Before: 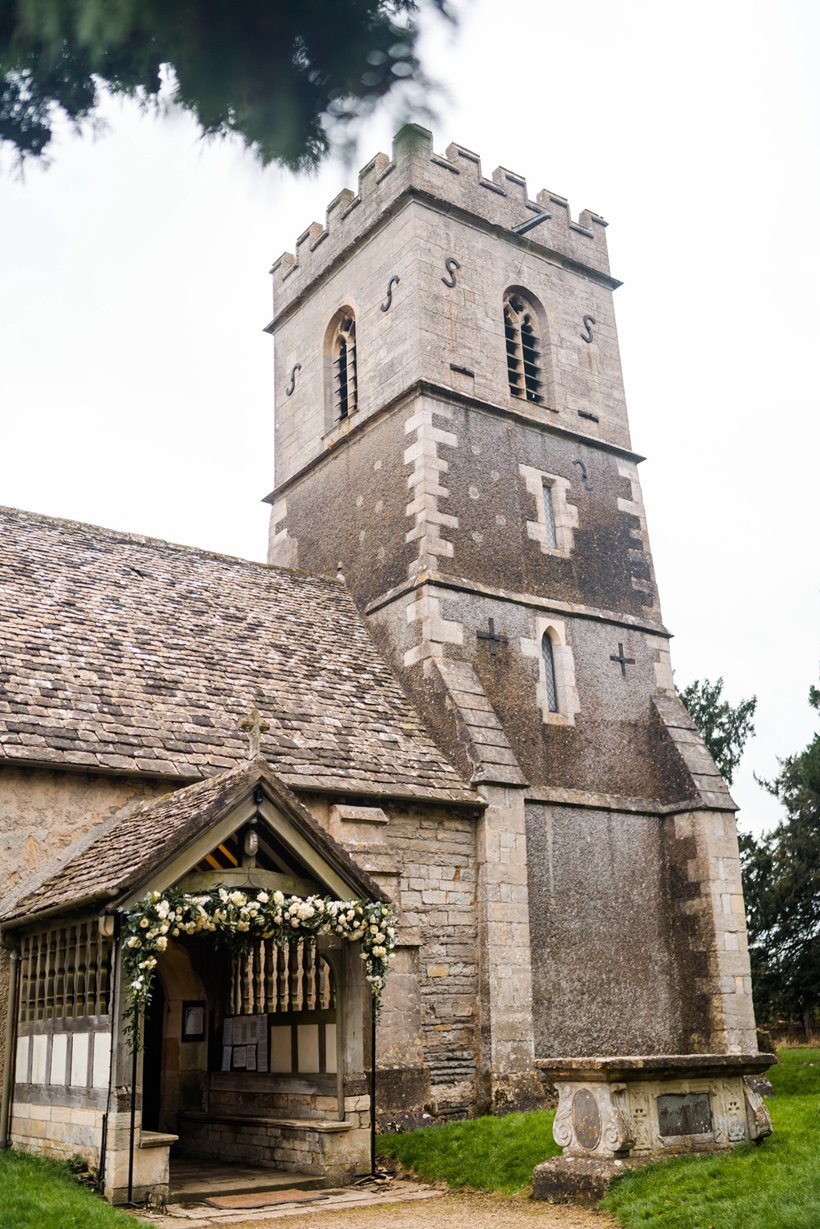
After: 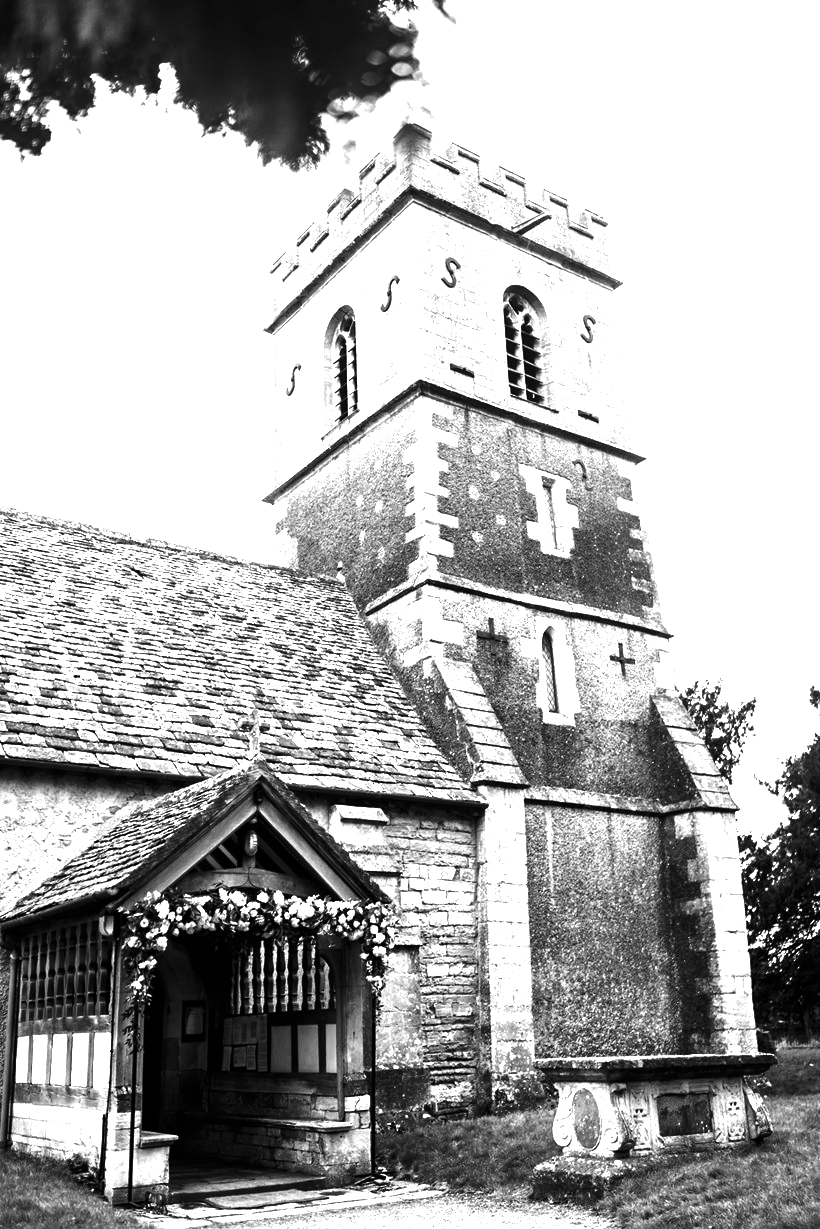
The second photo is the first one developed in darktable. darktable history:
contrast brightness saturation: contrast -0.03, brightness -0.59, saturation -1
color zones: curves: ch0 [(0.004, 0.305) (0.261, 0.623) (0.389, 0.399) (0.708, 0.571) (0.947, 0.34)]; ch1 [(0.025, 0.645) (0.229, 0.584) (0.326, 0.551) (0.484, 0.262) (0.757, 0.643)]
white balance: emerald 1
exposure: black level correction 0, exposure 1.45 EV, compensate exposure bias true, compensate highlight preservation false
